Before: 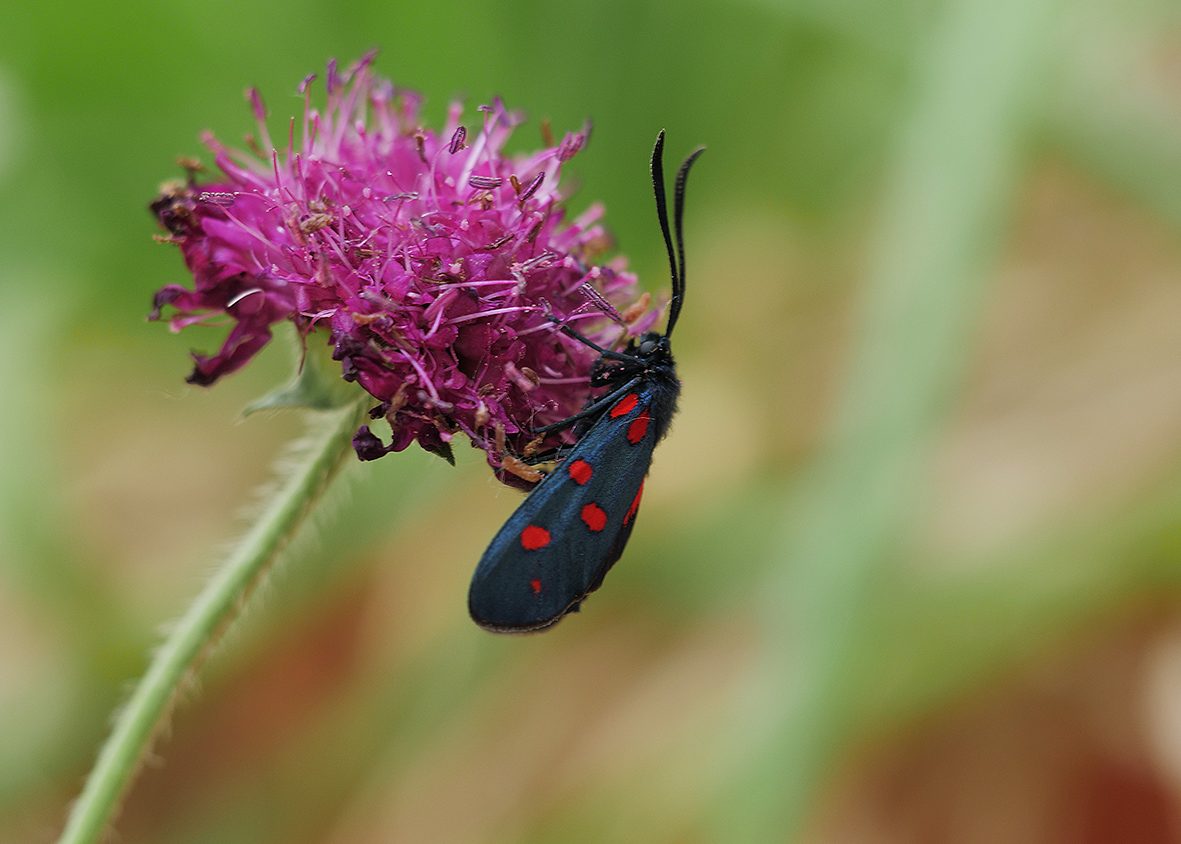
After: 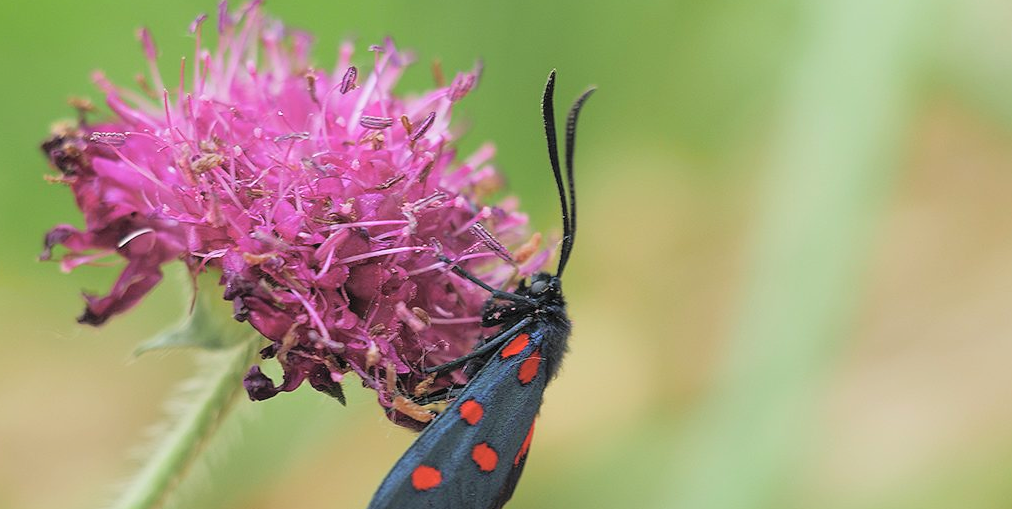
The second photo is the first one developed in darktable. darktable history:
crop and rotate: left 9.297%, top 7.169%, right 4.931%, bottom 32.521%
exposure: compensate highlight preservation false
contrast brightness saturation: brightness 0.273
